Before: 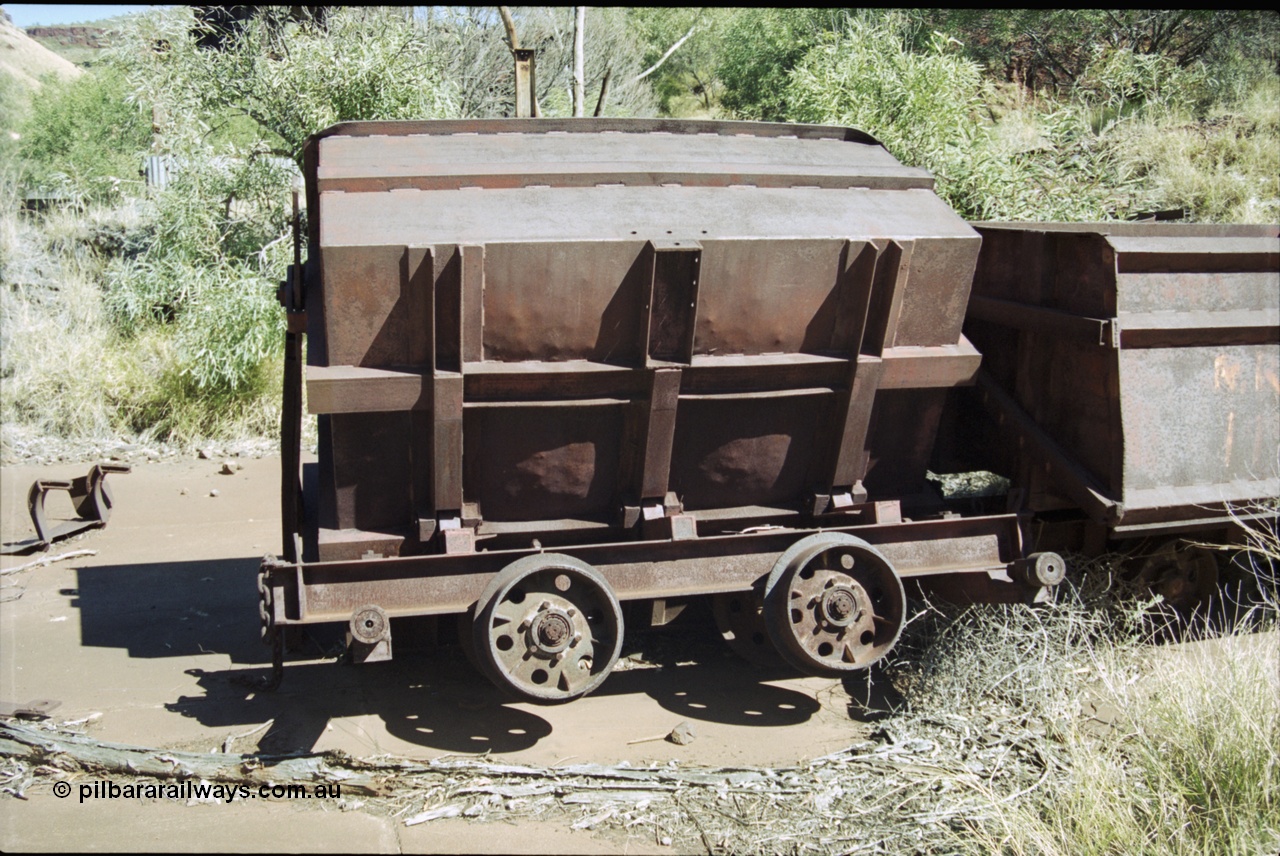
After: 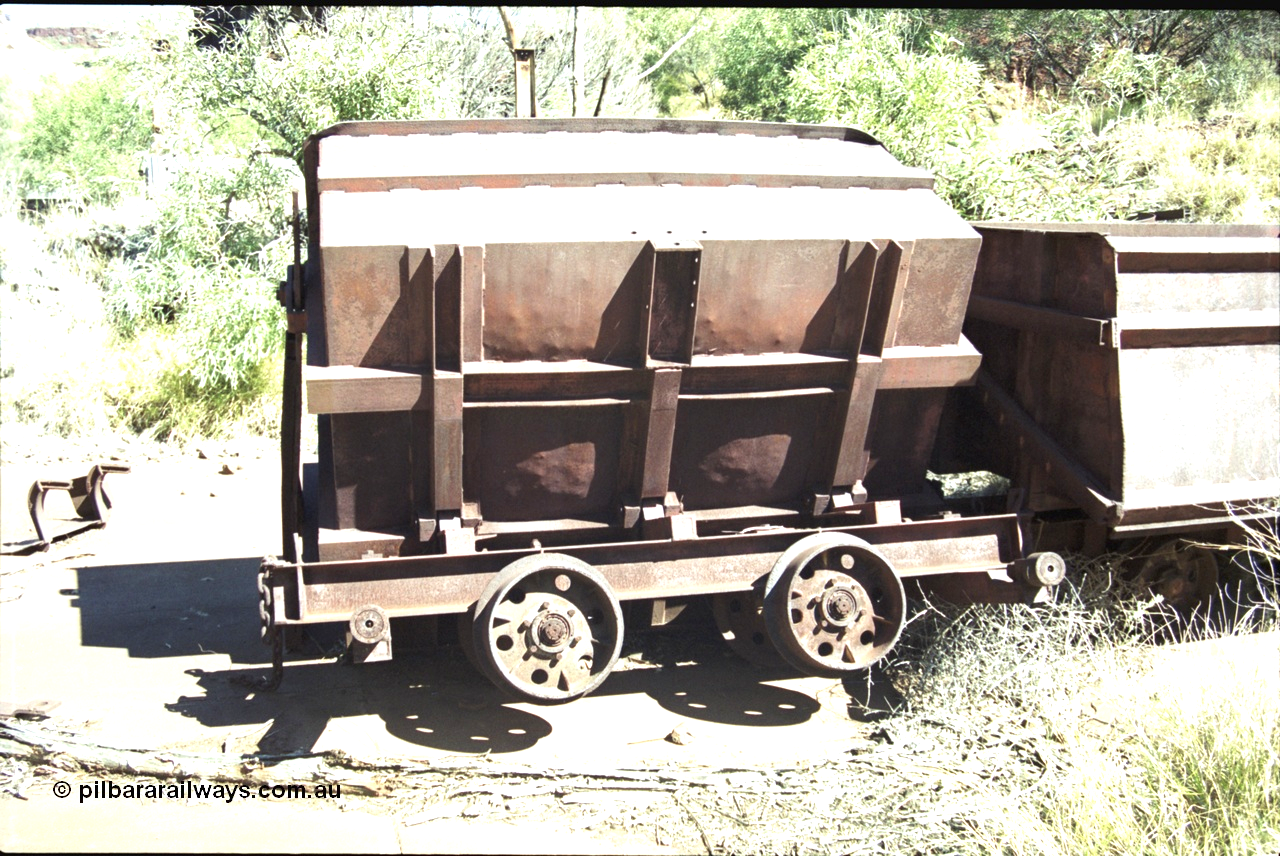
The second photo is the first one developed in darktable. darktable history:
exposure: black level correction 0, exposure 1.196 EV, compensate exposure bias true, compensate highlight preservation false
